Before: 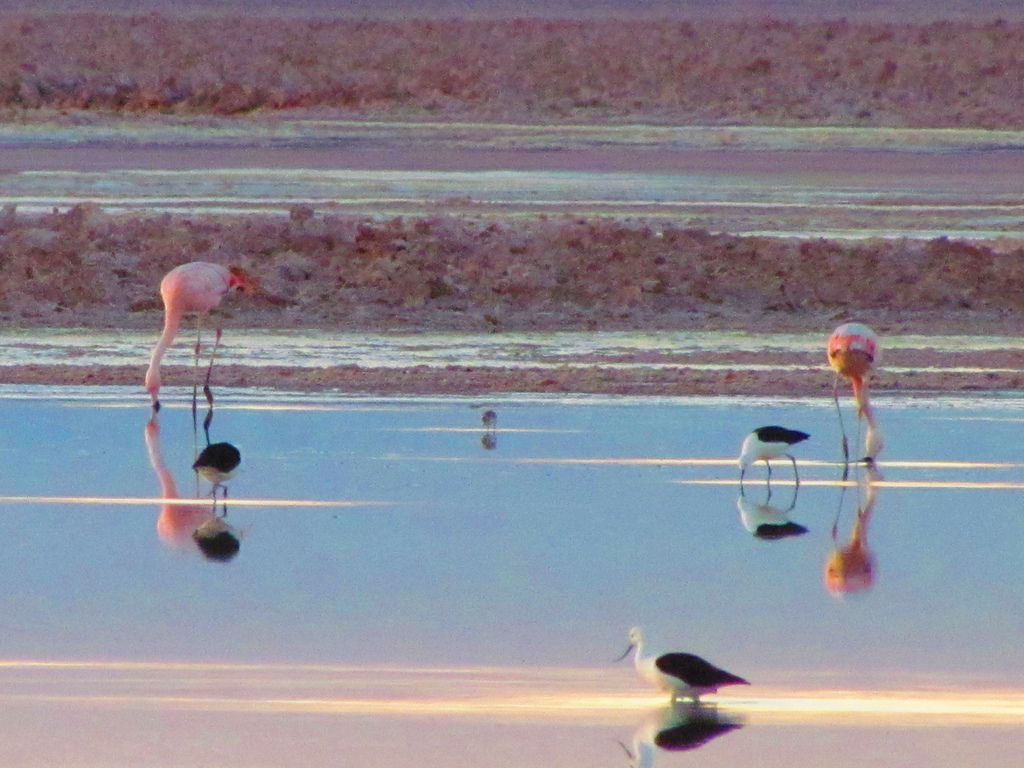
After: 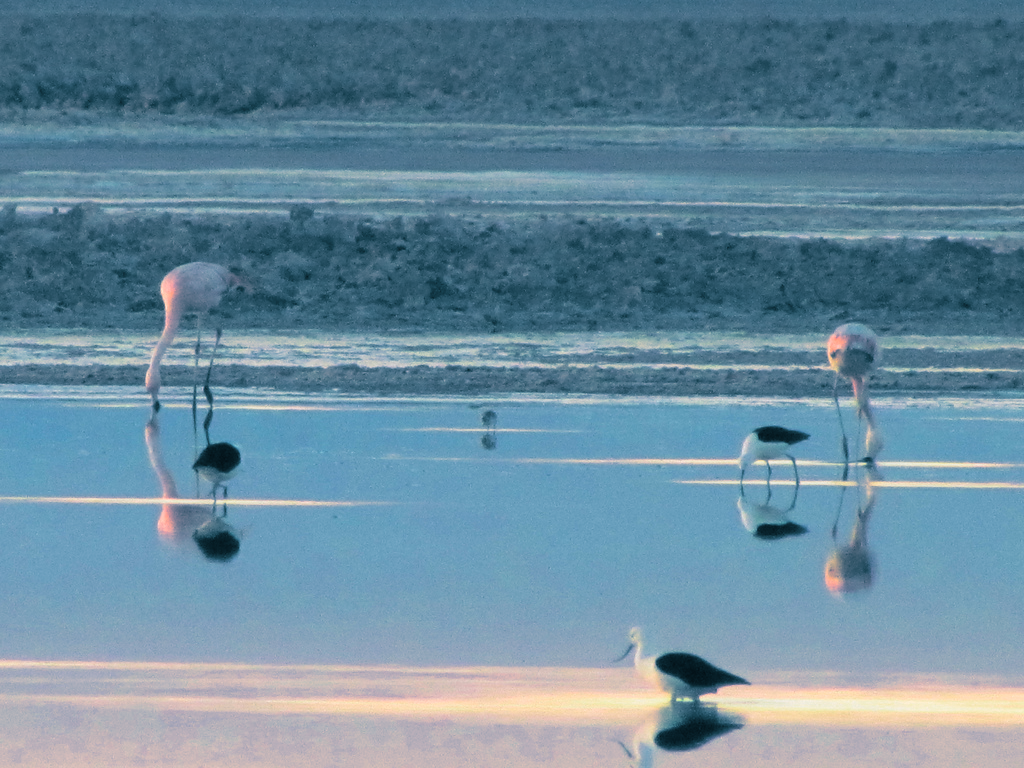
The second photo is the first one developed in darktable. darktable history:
split-toning: shadows › hue 212.4°, balance -70
color zones: curves: ch0 [(0, 0.465) (0.092, 0.596) (0.289, 0.464) (0.429, 0.453) (0.571, 0.464) (0.714, 0.455) (0.857, 0.462) (1, 0.465)]
